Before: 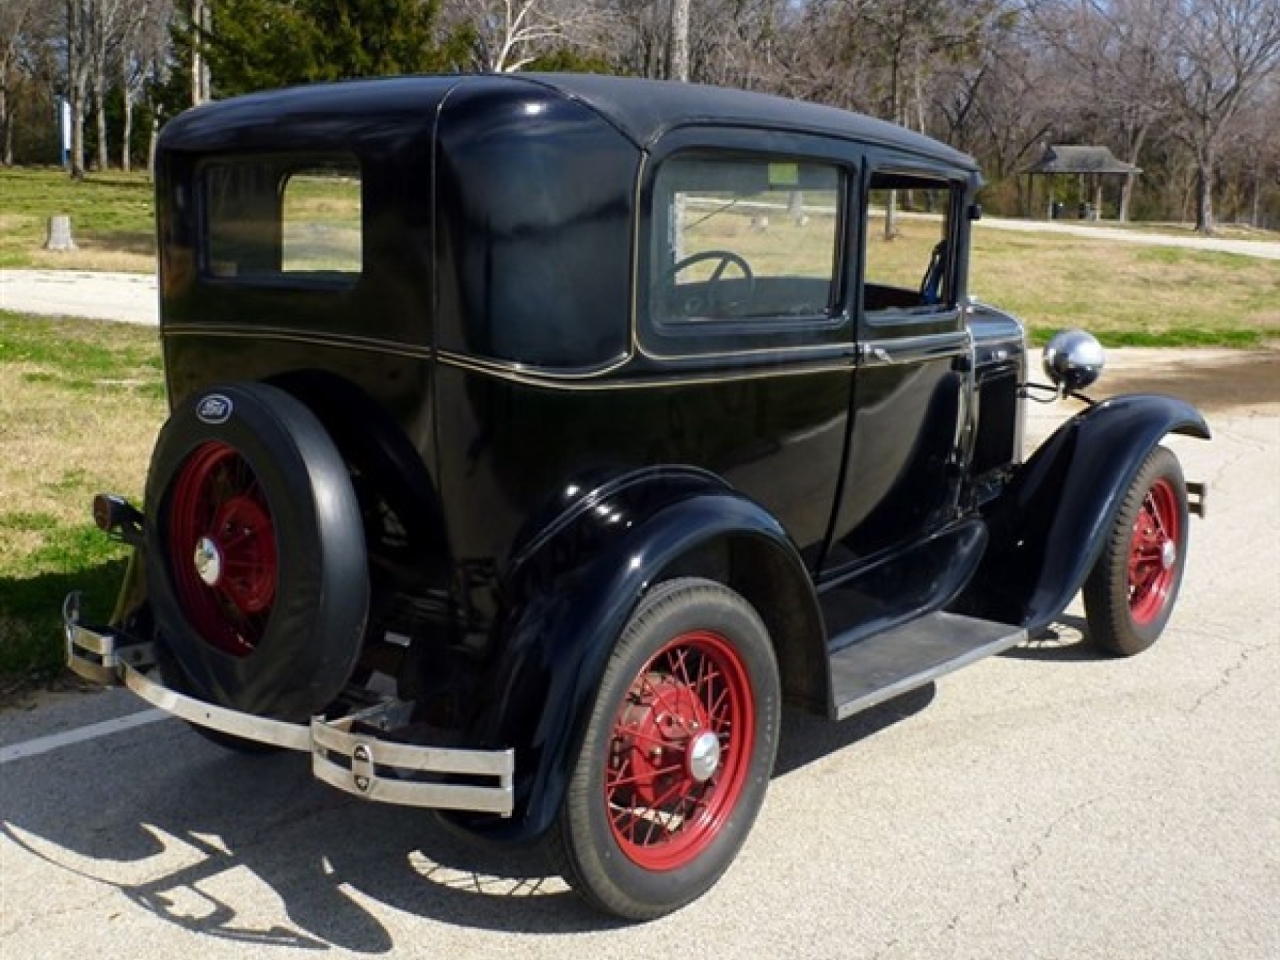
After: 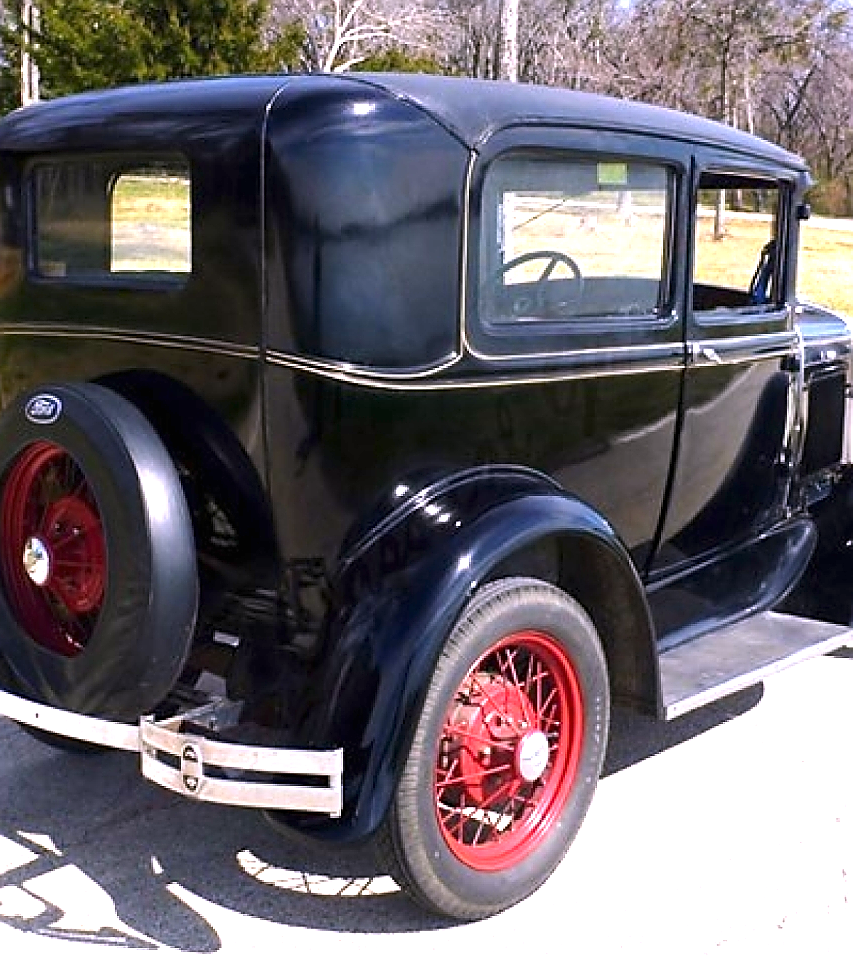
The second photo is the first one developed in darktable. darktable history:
white balance: red 1.066, blue 1.119
crop and rotate: left 13.409%, right 19.924%
sharpen: radius 1.4, amount 1.25, threshold 0.7
exposure: black level correction 0, exposure 1.198 EV, compensate exposure bias true, compensate highlight preservation false
